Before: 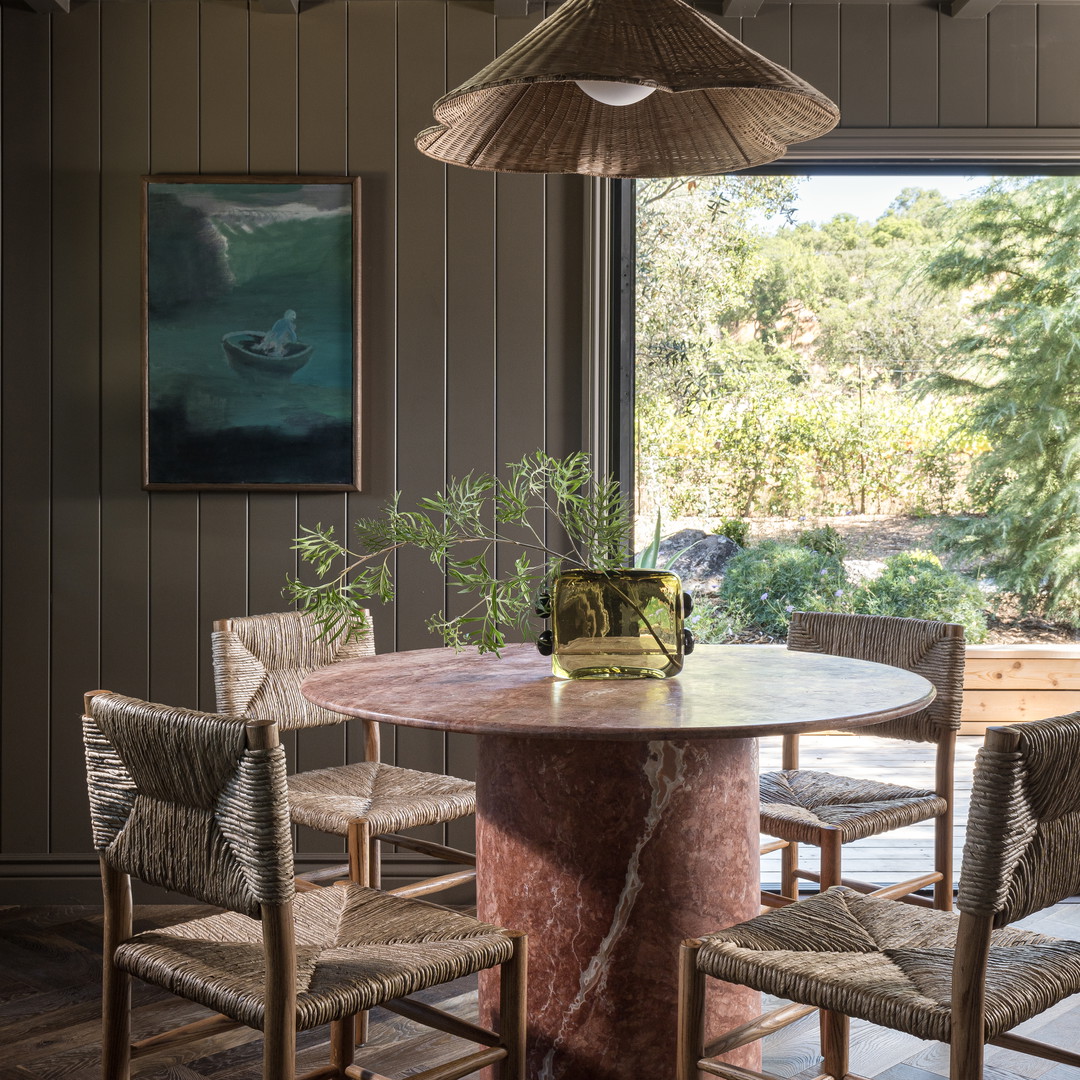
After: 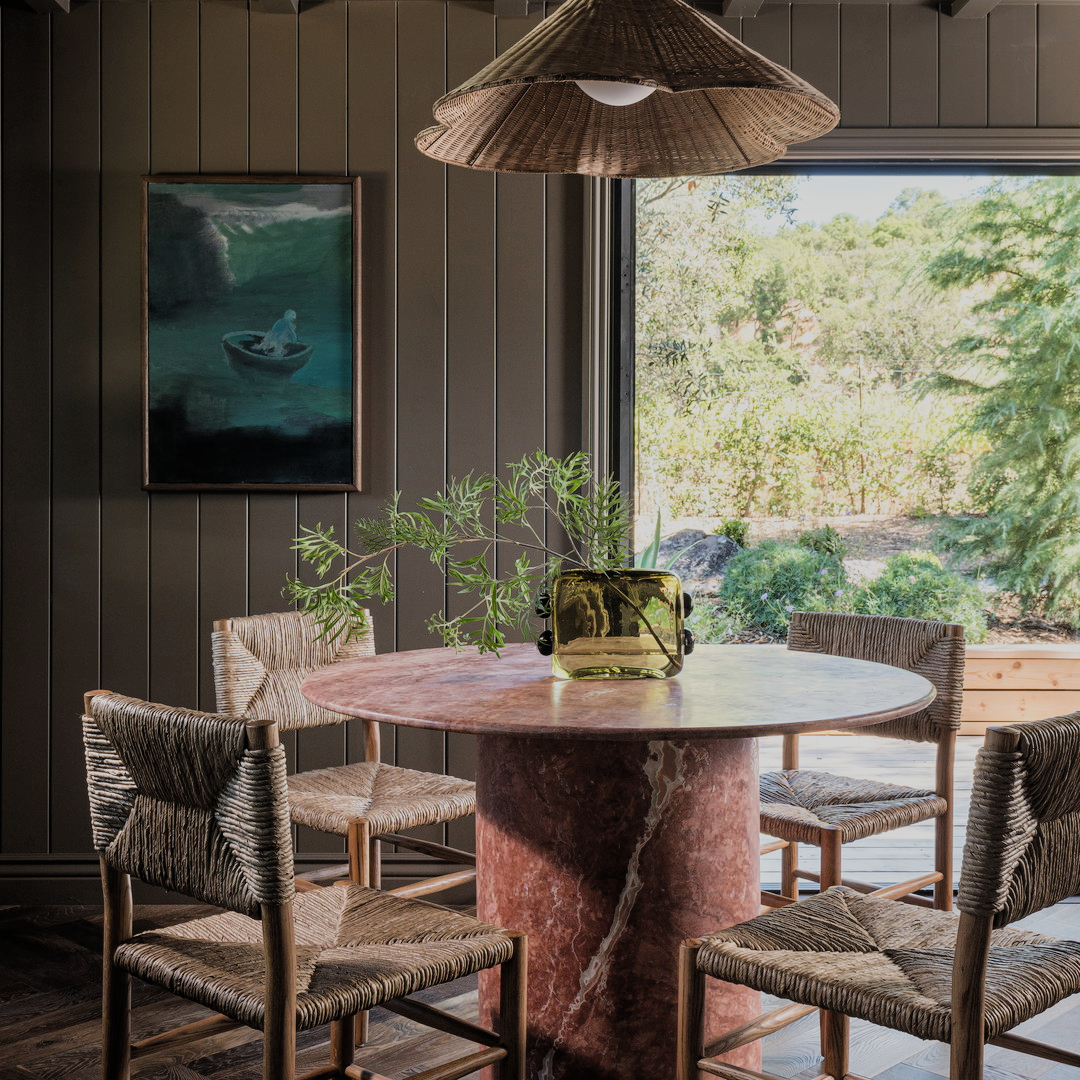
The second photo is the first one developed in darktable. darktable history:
filmic rgb: black relative exposure -7.65 EV, white relative exposure 4.56 EV, hardness 3.61, add noise in highlights 0.1, color science v4 (2020), type of noise poissonian
